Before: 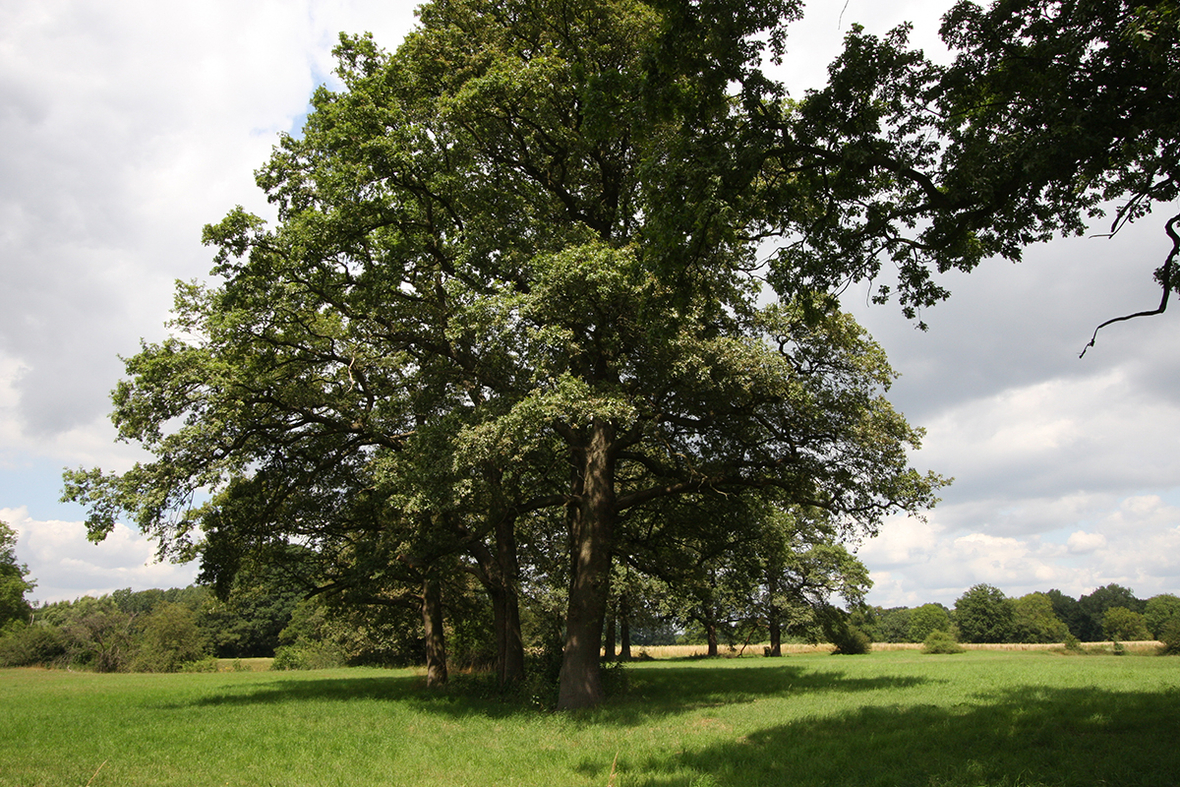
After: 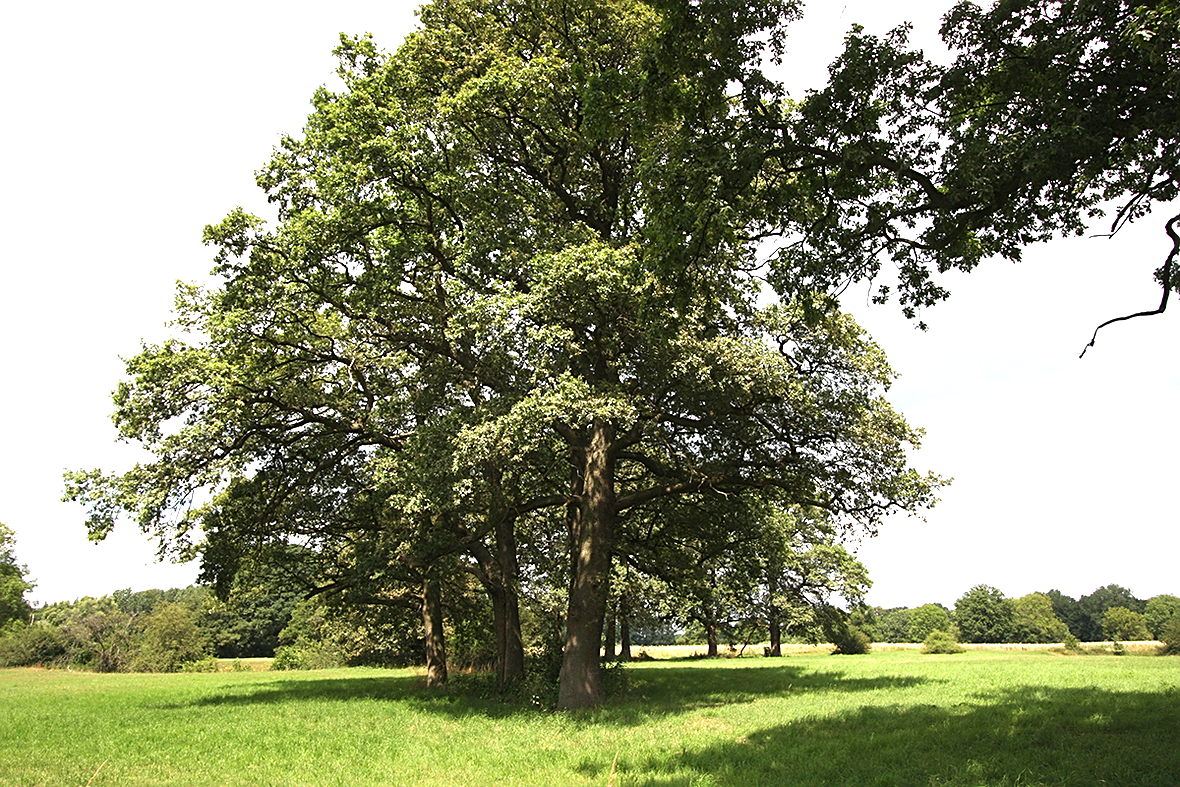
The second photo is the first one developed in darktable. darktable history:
exposure: black level correction 0, exposure 1.1 EV, compensate highlight preservation false
sharpen: on, module defaults
contrast brightness saturation: saturation -0.05
